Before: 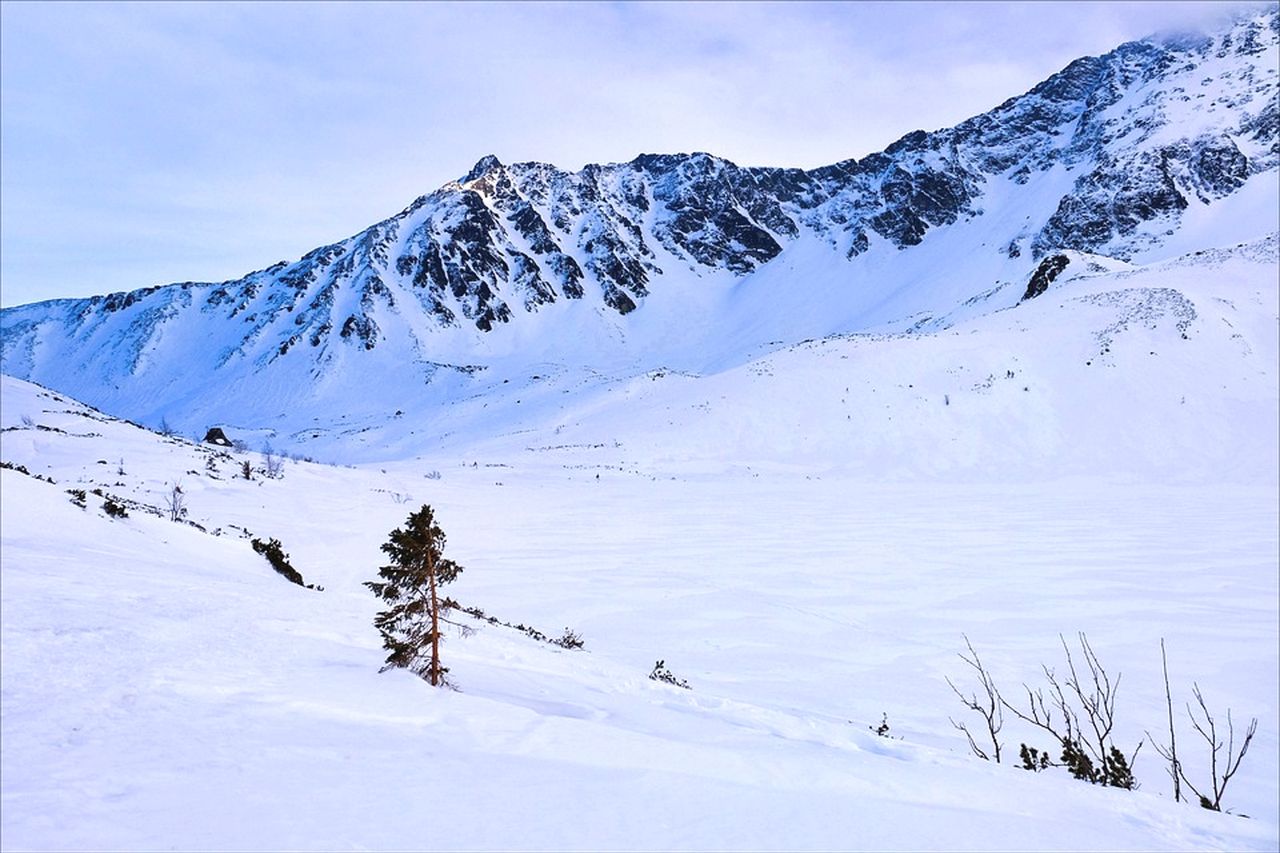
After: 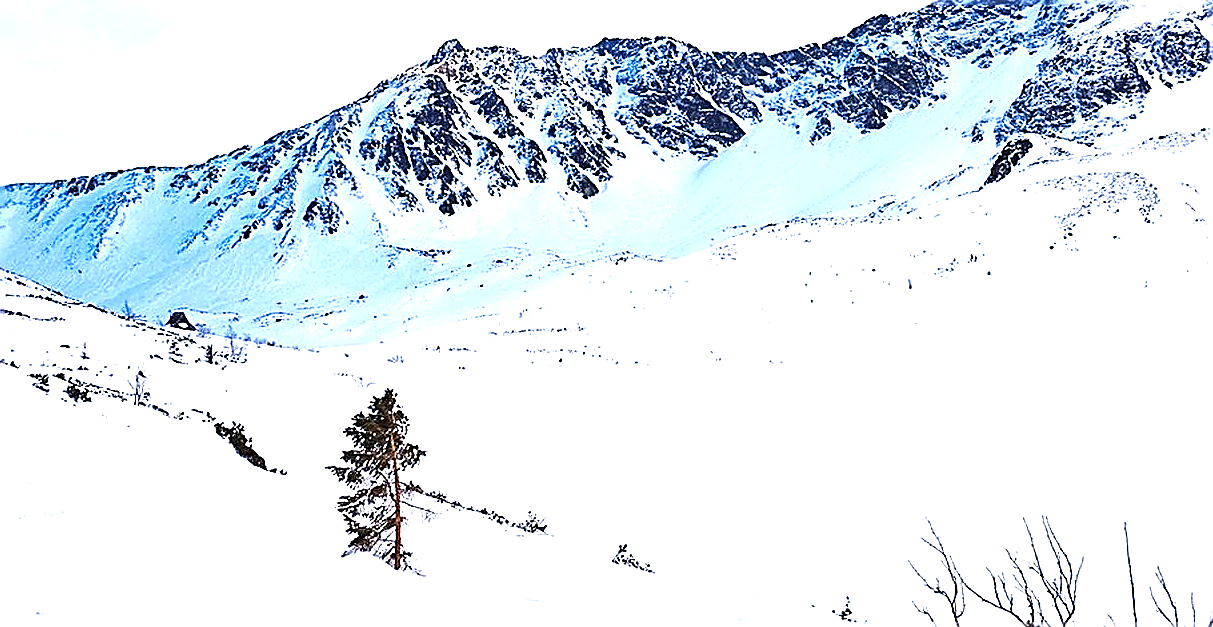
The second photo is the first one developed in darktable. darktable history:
sharpen: amount 1.983
crop and rotate: left 2.93%, top 13.653%, right 2.249%, bottom 12.732%
exposure: black level correction 0, exposure 1.097 EV, compensate highlight preservation false
